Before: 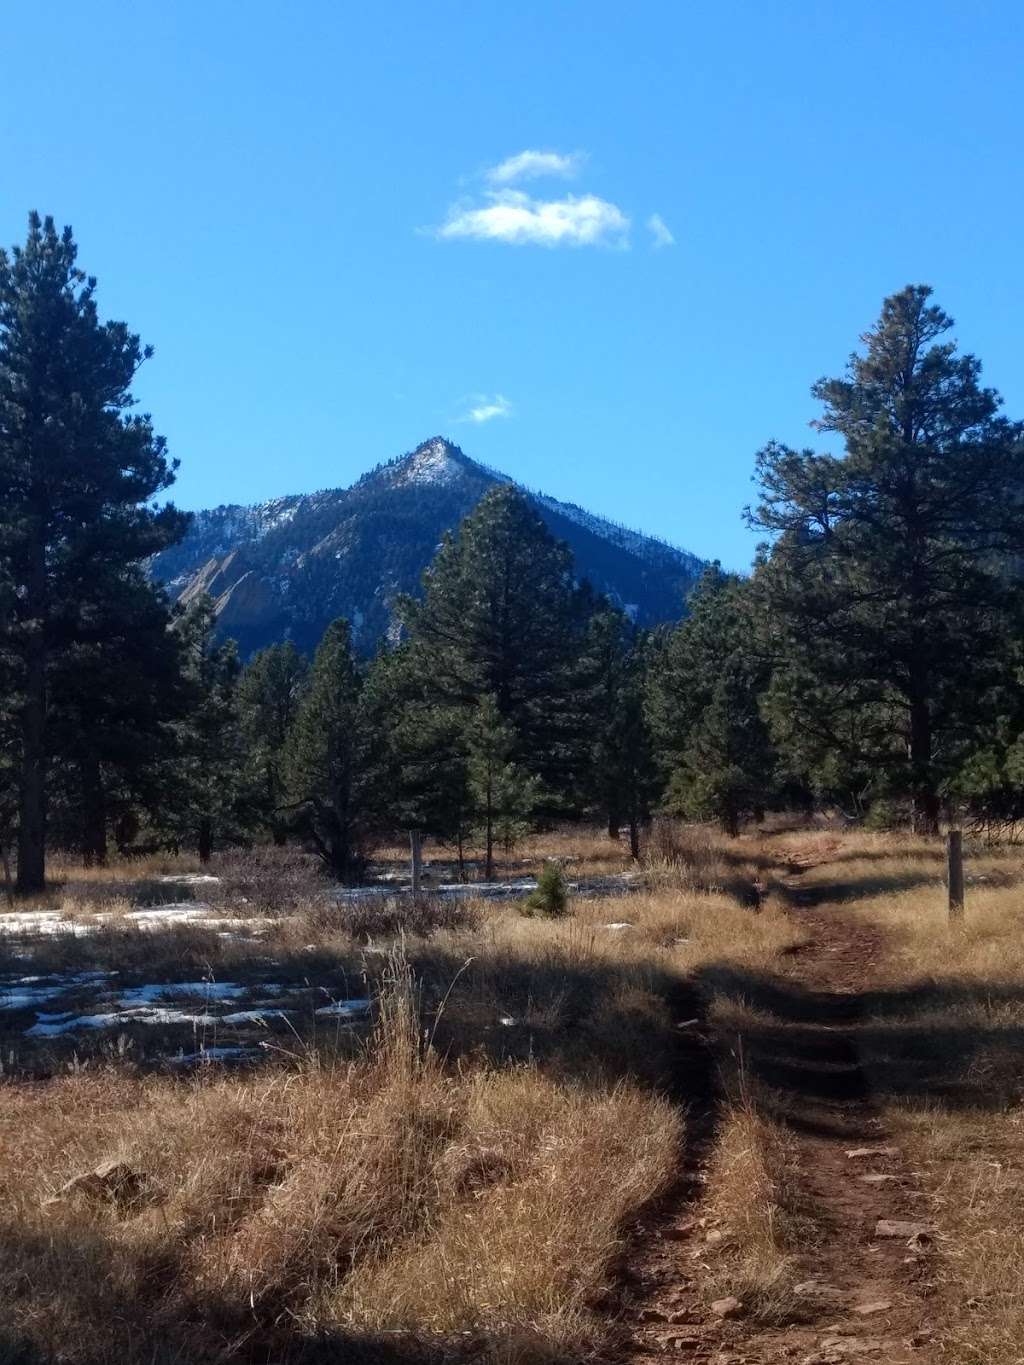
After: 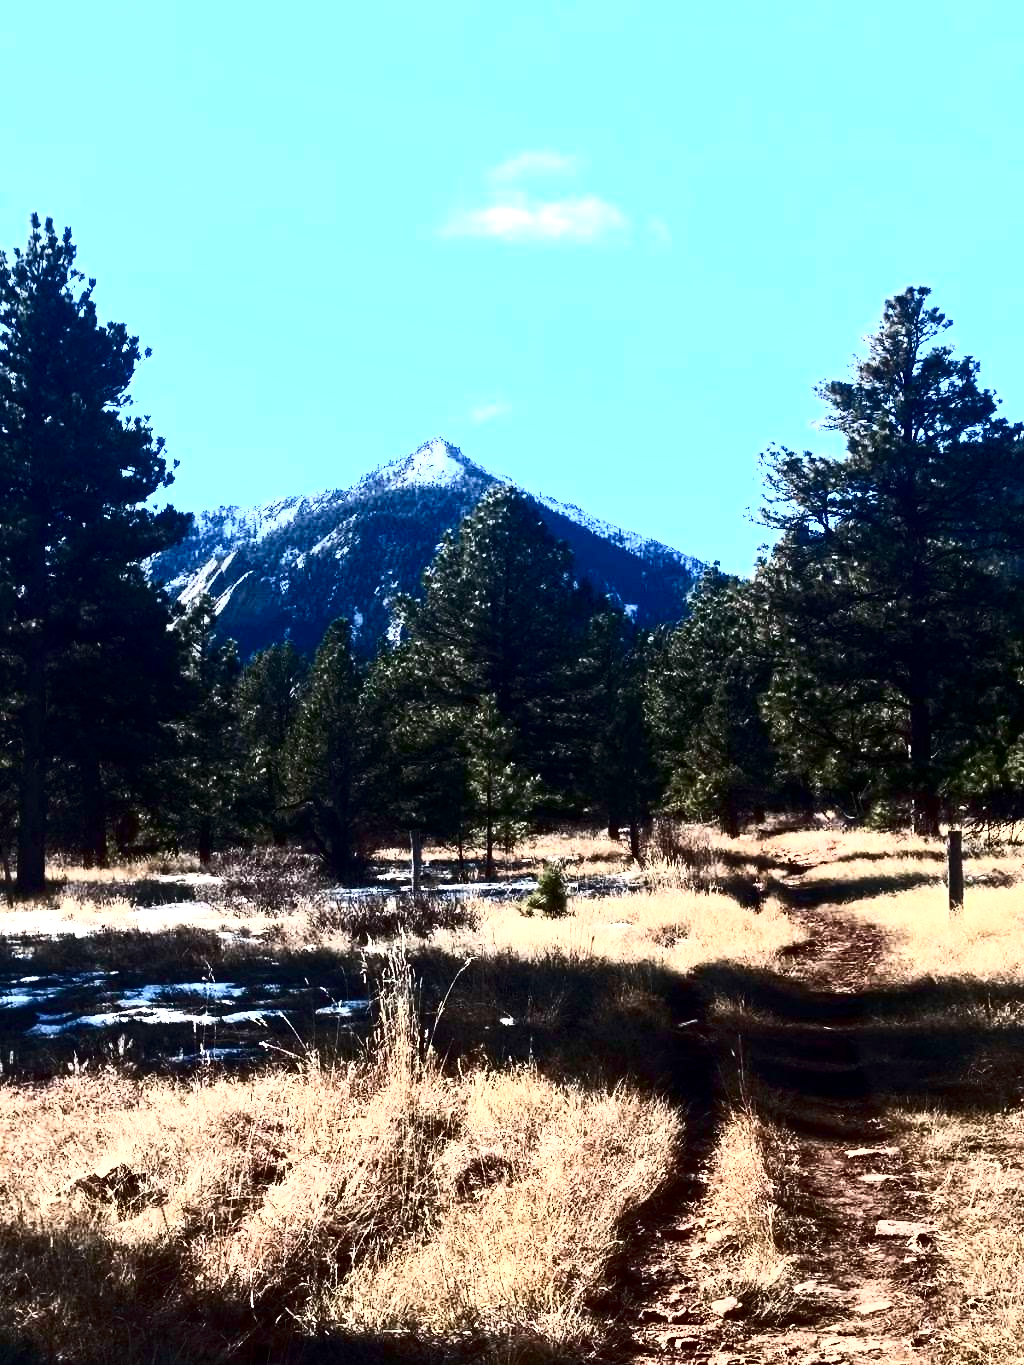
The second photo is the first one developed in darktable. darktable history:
contrast brightness saturation: contrast 0.92, brightness 0.195
local contrast: highlights 107%, shadows 100%, detail 120%, midtone range 0.2
exposure: black level correction 0, exposure 0.948 EV, compensate highlight preservation false
